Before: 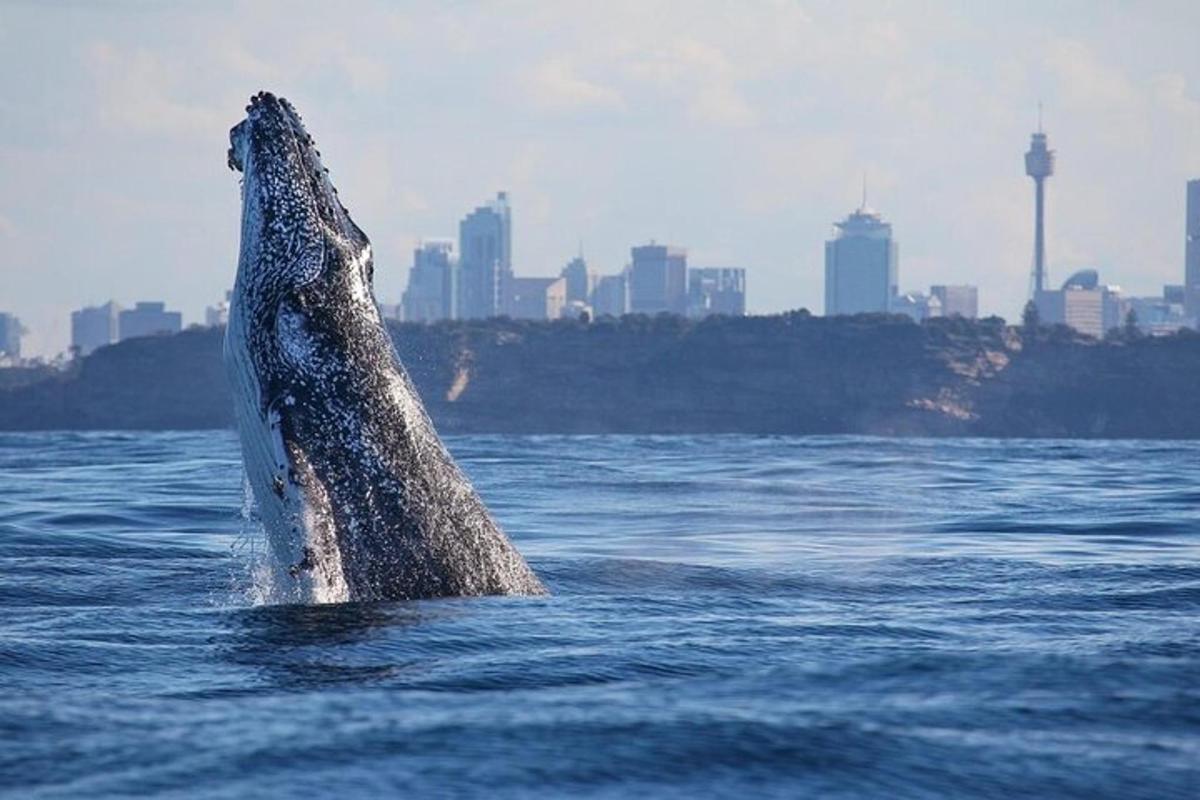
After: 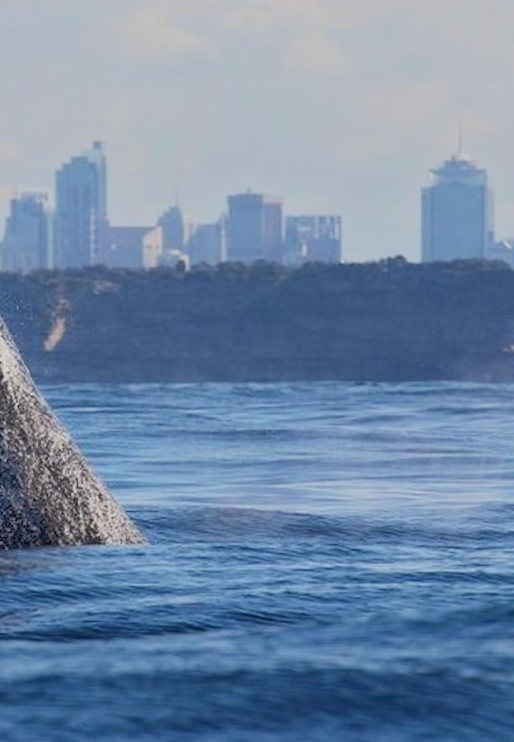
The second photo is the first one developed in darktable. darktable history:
tone equalizer: -8 EV -0.528 EV, -7 EV -0.319 EV, -6 EV -0.083 EV, -5 EV 0.413 EV, -4 EV 0.985 EV, -3 EV 0.791 EV, -2 EV -0.01 EV, -1 EV 0.14 EV, +0 EV -0.012 EV, smoothing 1
crop: left 33.452%, top 6.025%, right 23.155%
rotate and perspective: rotation -0.45°, automatic cropping original format, crop left 0.008, crop right 0.992, crop top 0.012, crop bottom 0.988
filmic rgb: black relative exposure -7.65 EV, white relative exposure 4.56 EV, hardness 3.61, color science v6 (2022)
